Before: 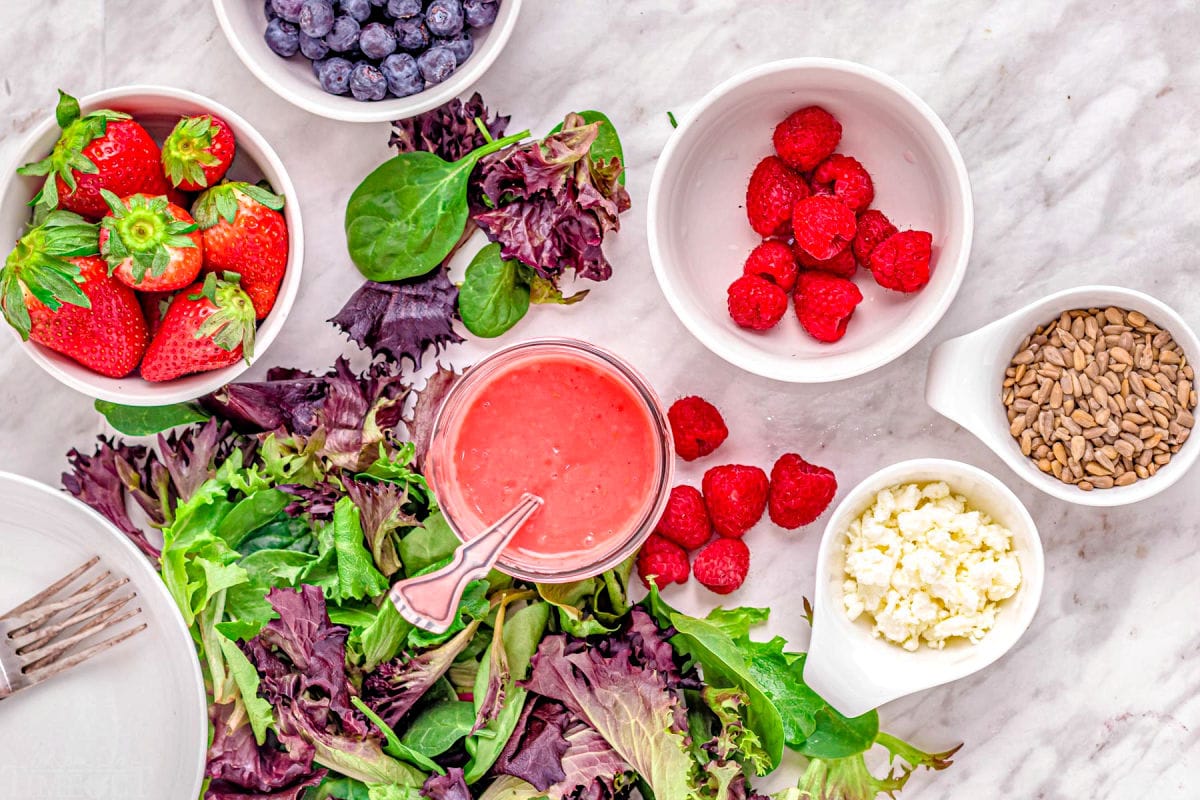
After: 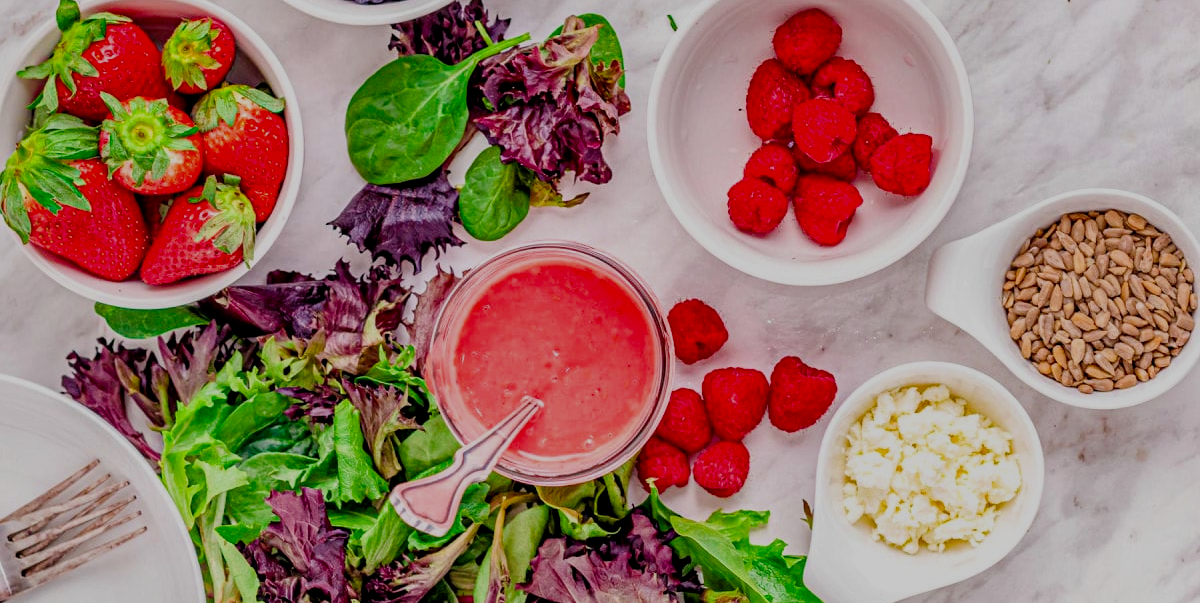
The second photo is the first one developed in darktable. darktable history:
contrast brightness saturation: contrast 0.066, brightness -0.15, saturation 0.117
filmic rgb: black relative exposure -7.26 EV, white relative exposure 5.07 EV, hardness 3.22
crop and rotate: top 12.36%, bottom 12.177%
